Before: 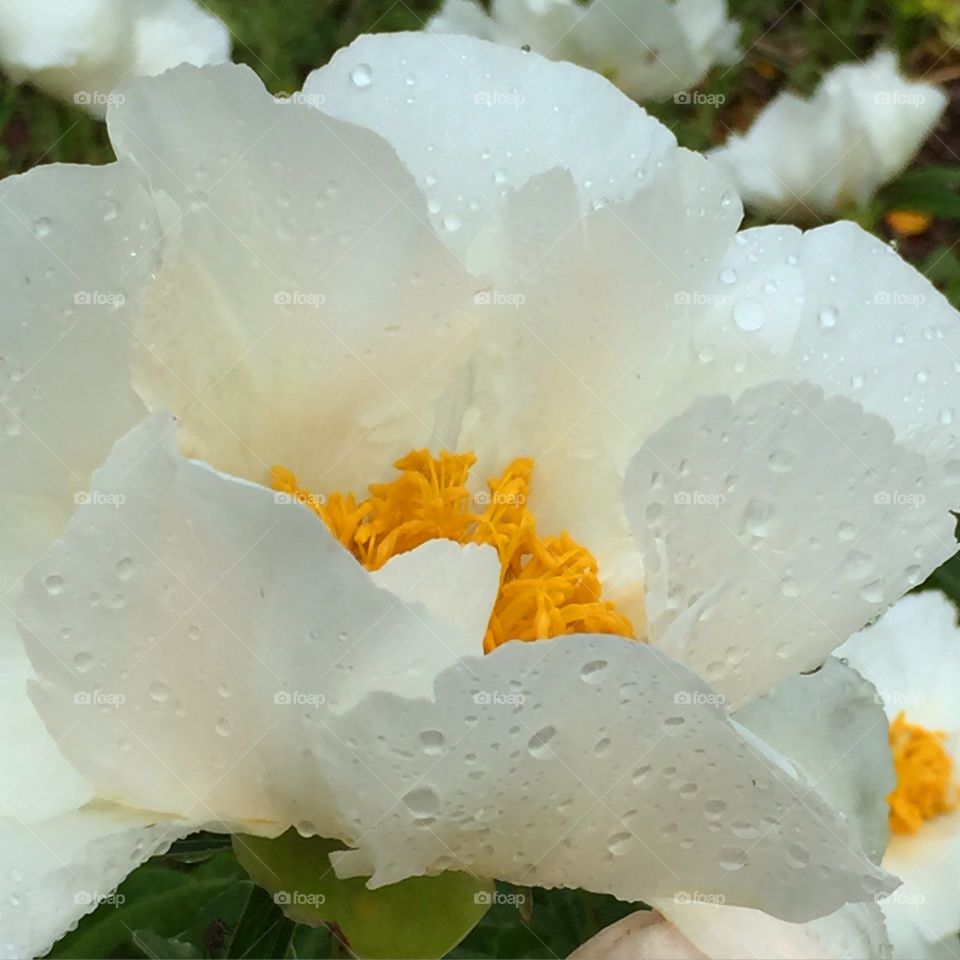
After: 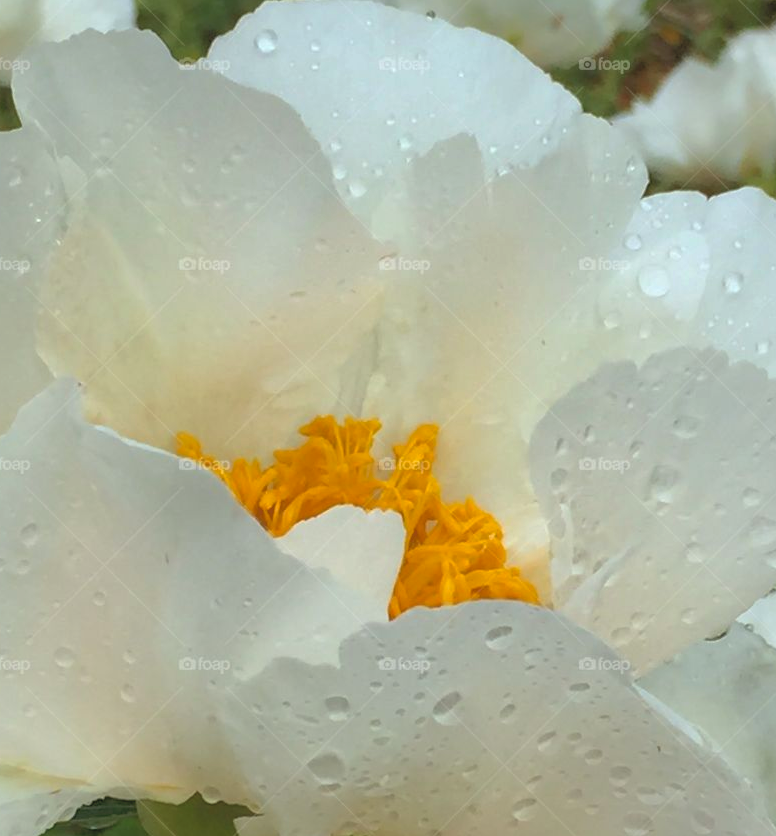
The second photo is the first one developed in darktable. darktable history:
crop: left 9.93%, top 3.584%, right 9.158%, bottom 9.24%
shadows and highlights: on, module defaults
contrast brightness saturation: brightness 0.147
